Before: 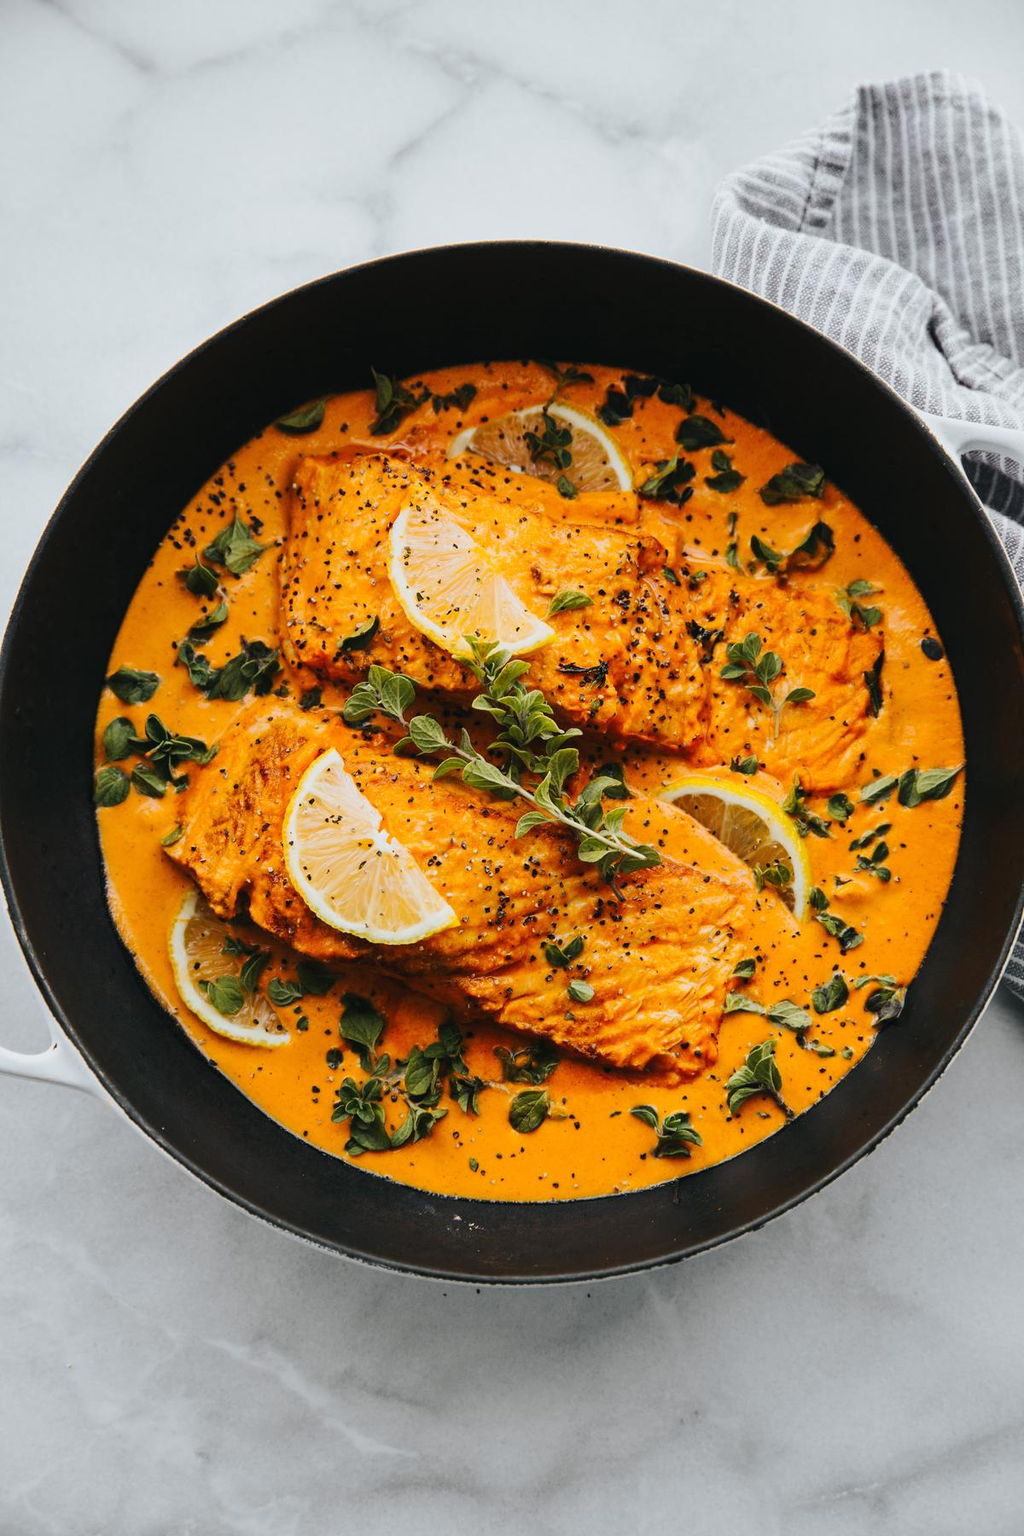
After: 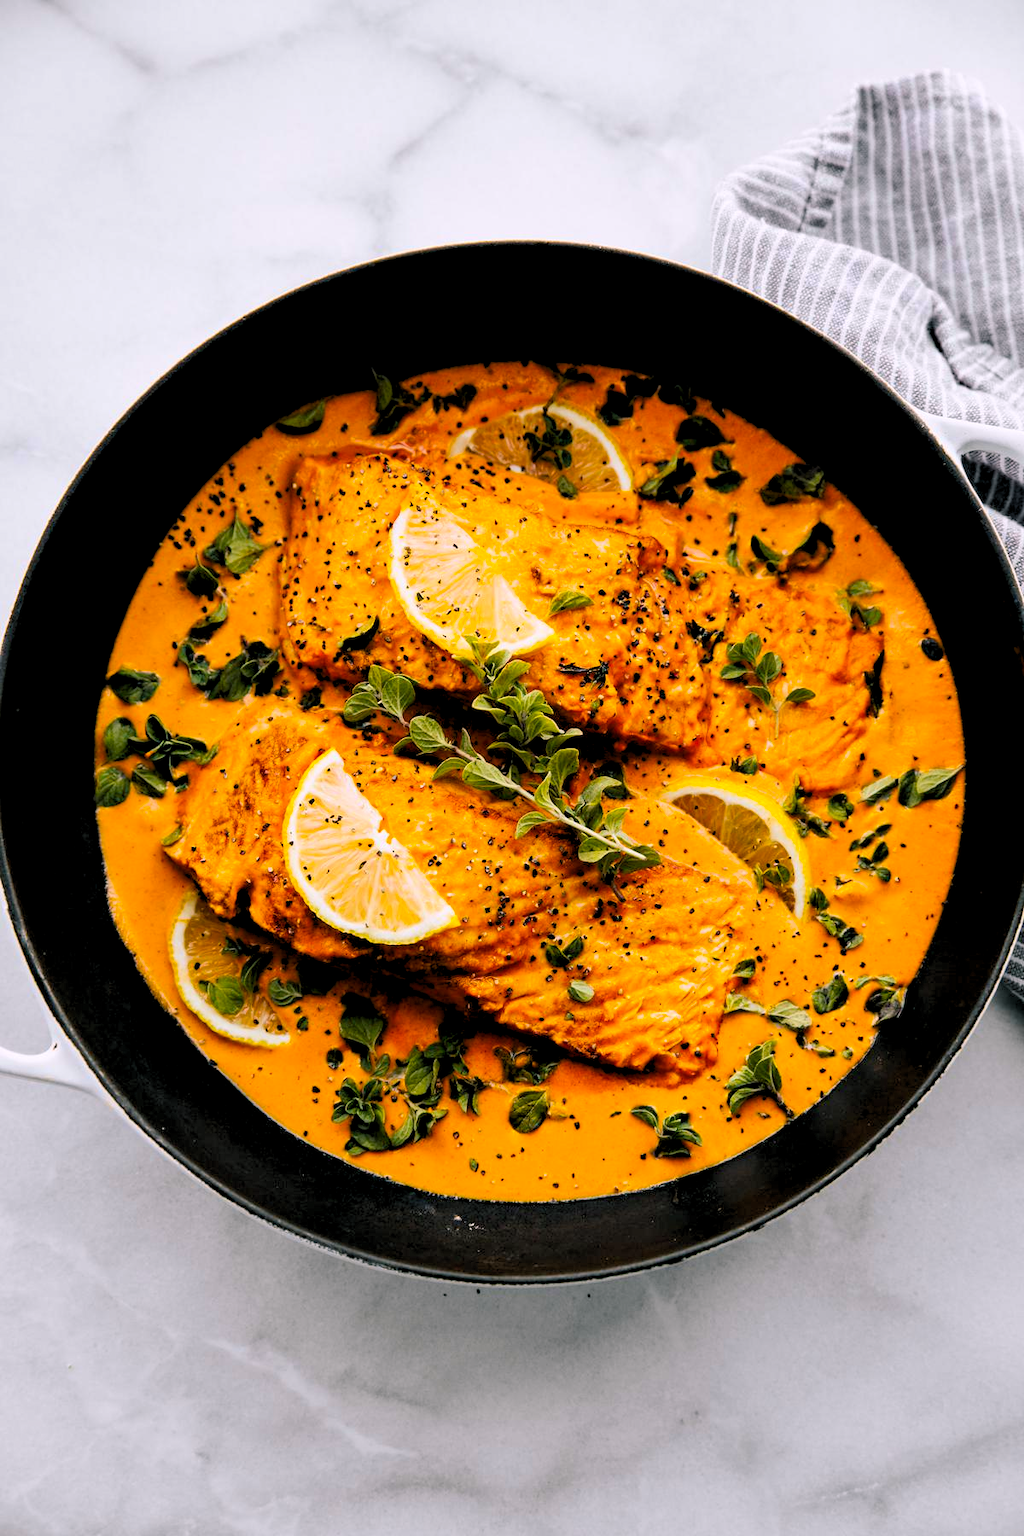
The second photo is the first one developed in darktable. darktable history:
color balance rgb: shadows lift › chroma 2%, shadows lift › hue 217.2°, power › chroma 0.25%, power › hue 60°, highlights gain › chroma 1.5%, highlights gain › hue 309.6°, global offset › luminance -0.5%, perceptual saturation grading › global saturation 15%, global vibrance 20%
rgb levels: levels [[0.01, 0.419, 0.839], [0, 0.5, 1], [0, 0.5, 1]]
